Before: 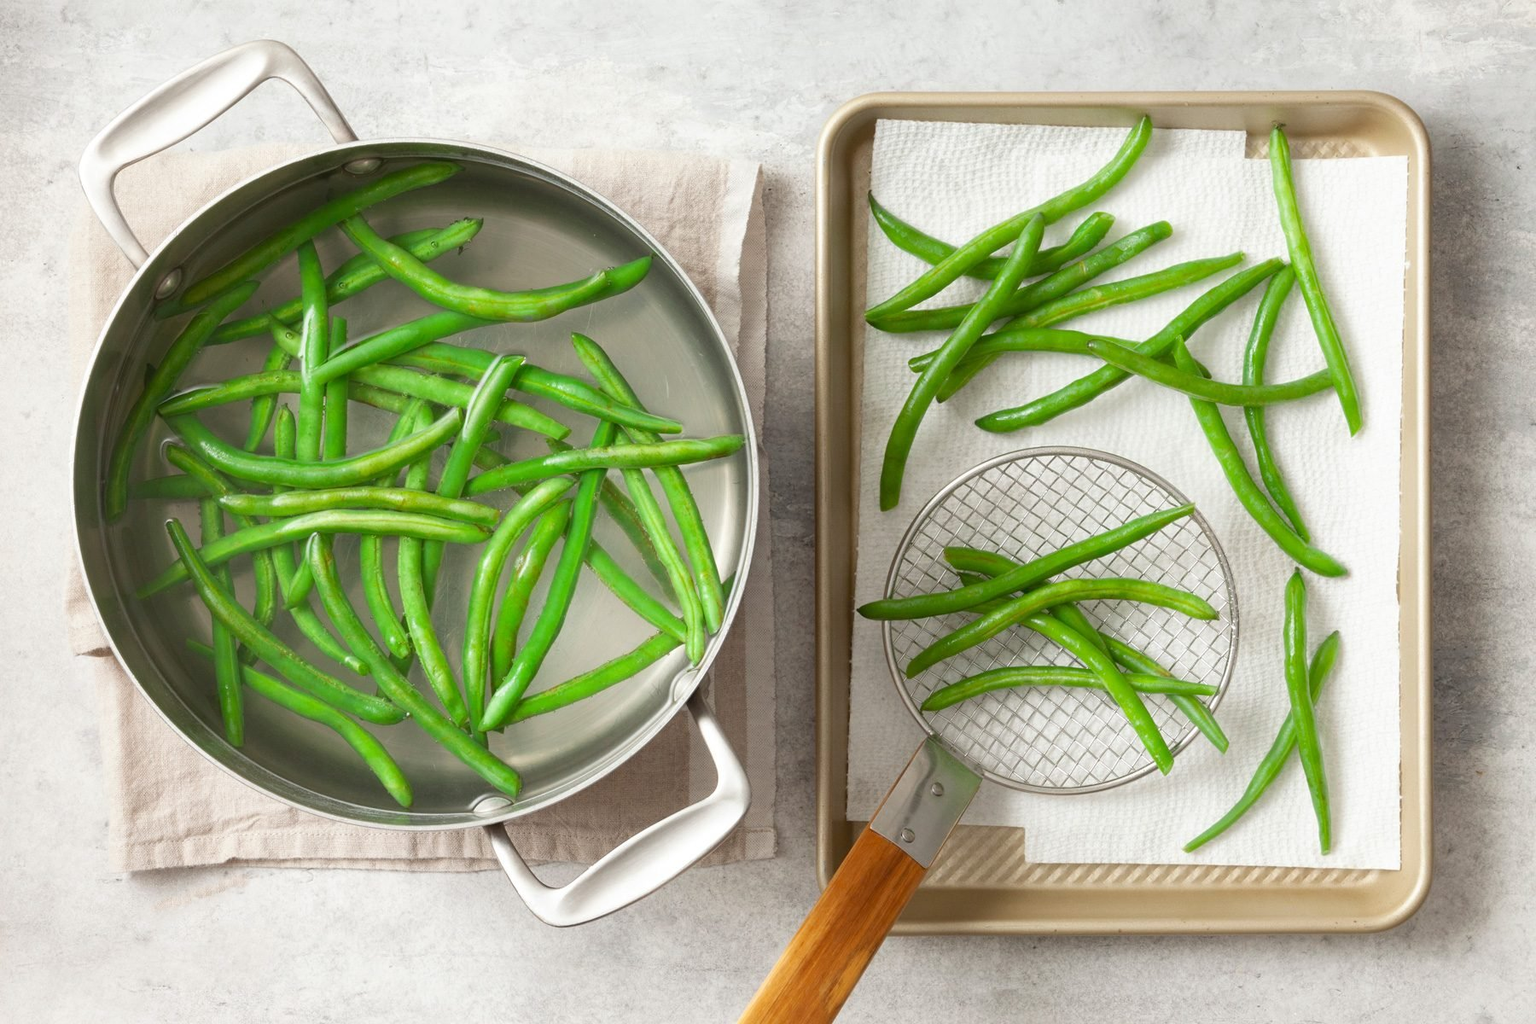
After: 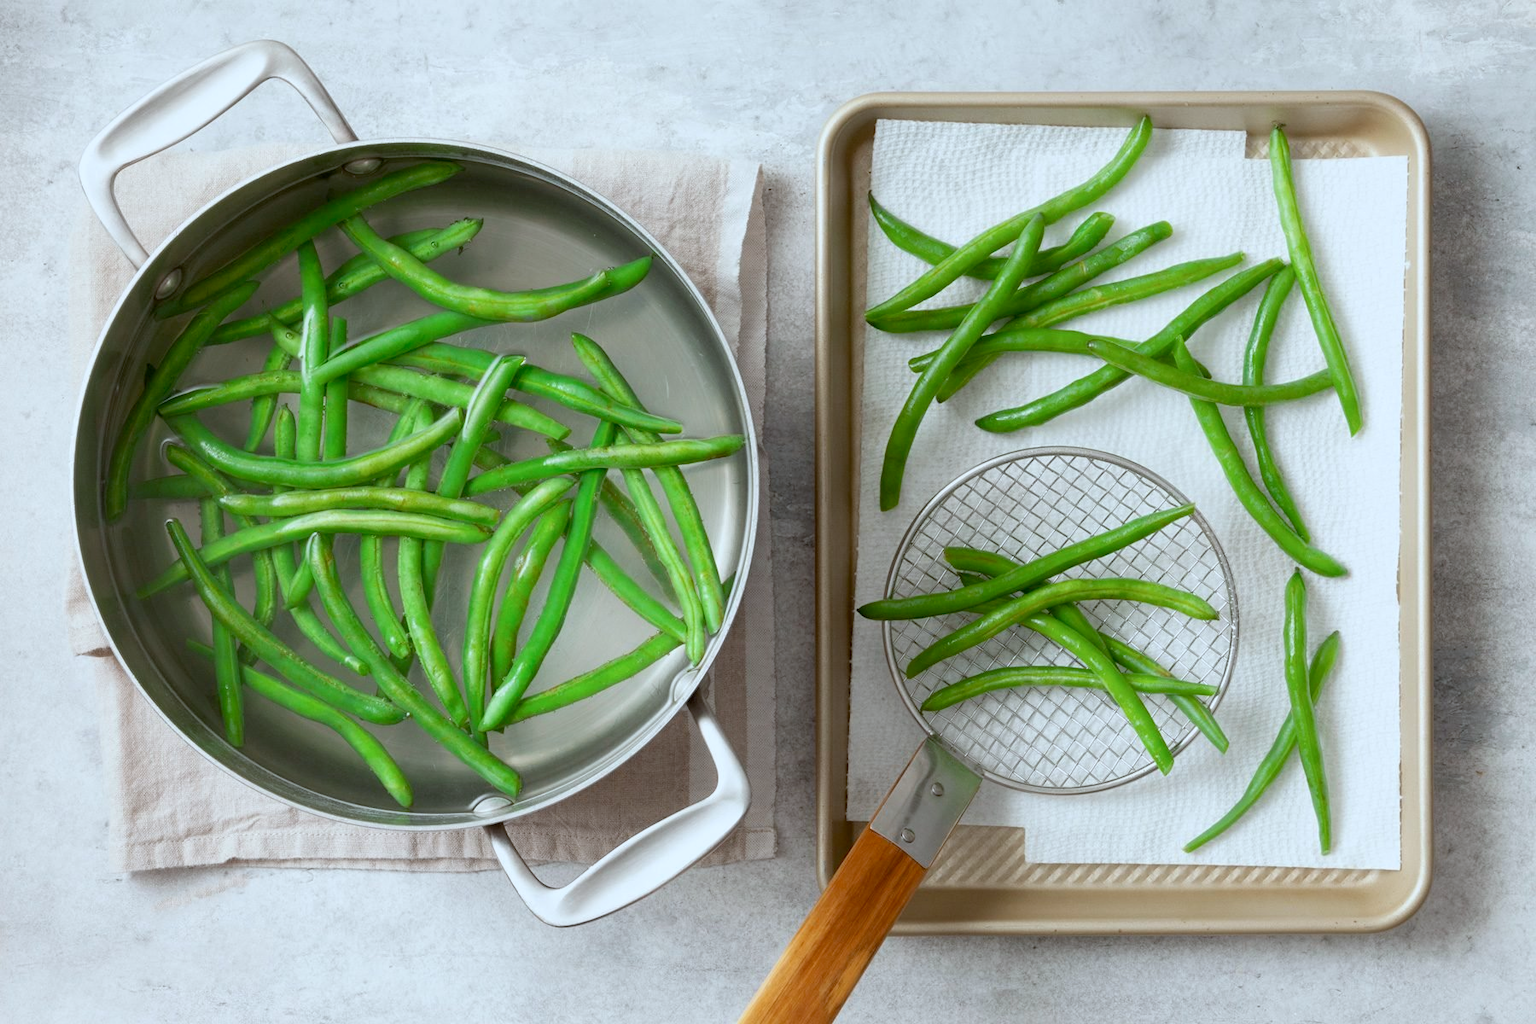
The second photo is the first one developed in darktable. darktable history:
color correction: highlights a* -4.03, highlights b* -10.67
exposure: black level correction 0.009, exposure -0.165 EV, compensate exposure bias true, compensate highlight preservation false
